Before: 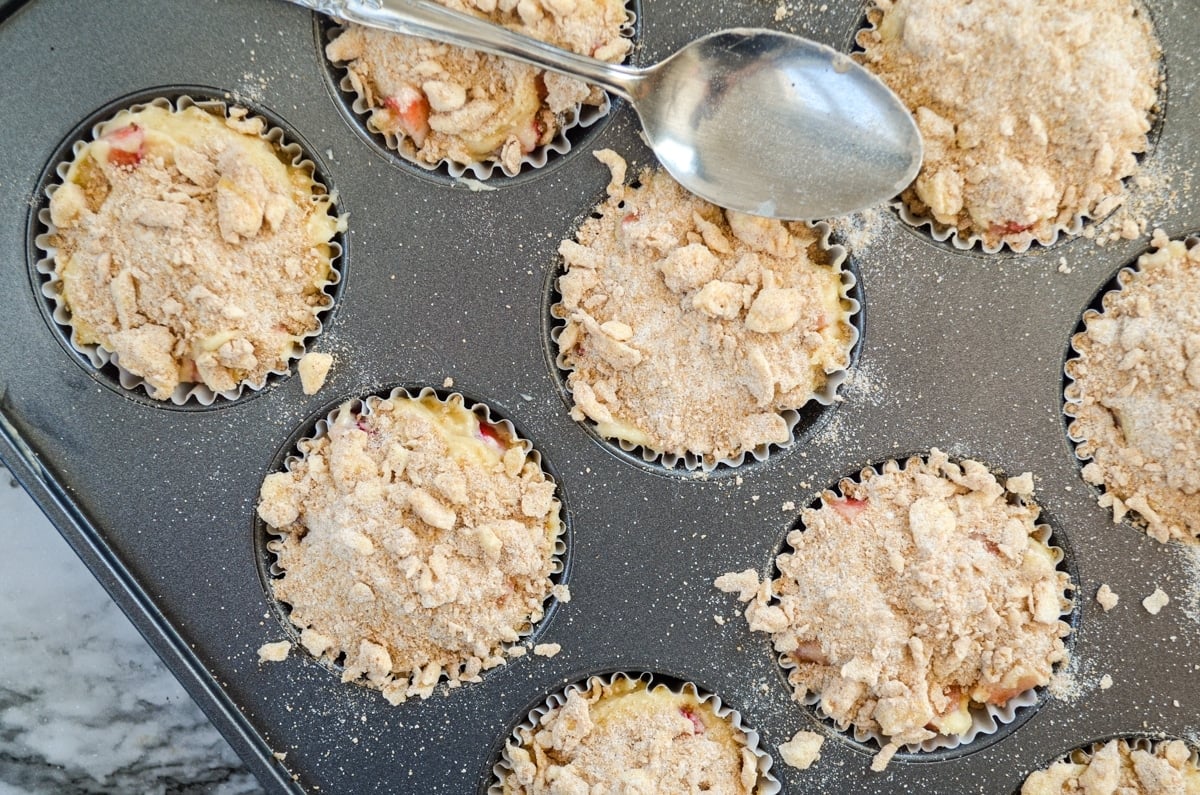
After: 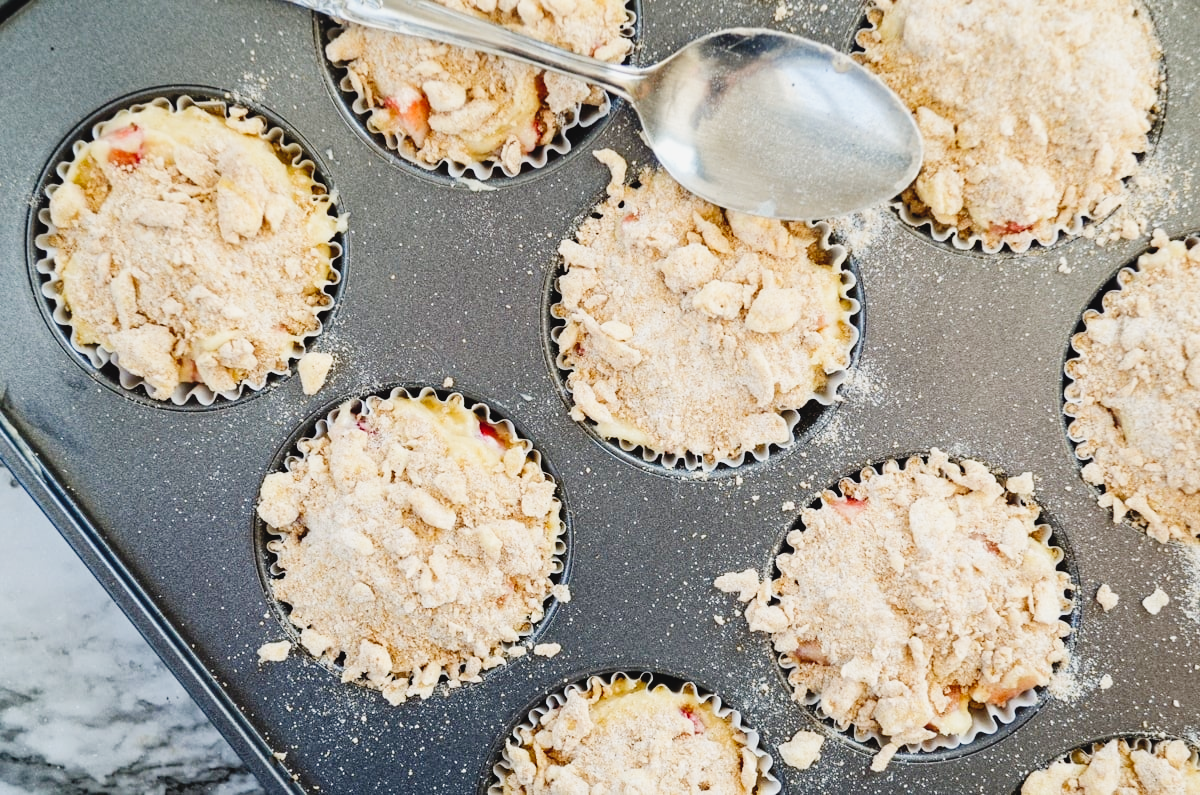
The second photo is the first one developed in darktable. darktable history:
tone curve: curves: ch0 [(0, 0.037) (0.045, 0.055) (0.155, 0.138) (0.29, 0.325) (0.428, 0.513) (0.604, 0.71) (0.824, 0.882) (1, 0.965)]; ch1 [(0, 0) (0.339, 0.334) (0.445, 0.419) (0.476, 0.454) (0.498, 0.498) (0.53, 0.515) (0.557, 0.556) (0.609, 0.649) (0.716, 0.746) (1, 1)]; ch2 [(0, 0) (0.327, 0.318) (0.417, 0.426) (0.46, 0.453) (0.502, 0.5) (0.526, 0.52) (0.554, 0.541) (0.626, 0.65) (0.749, 0.746) (1, 1)], preserve colors none
